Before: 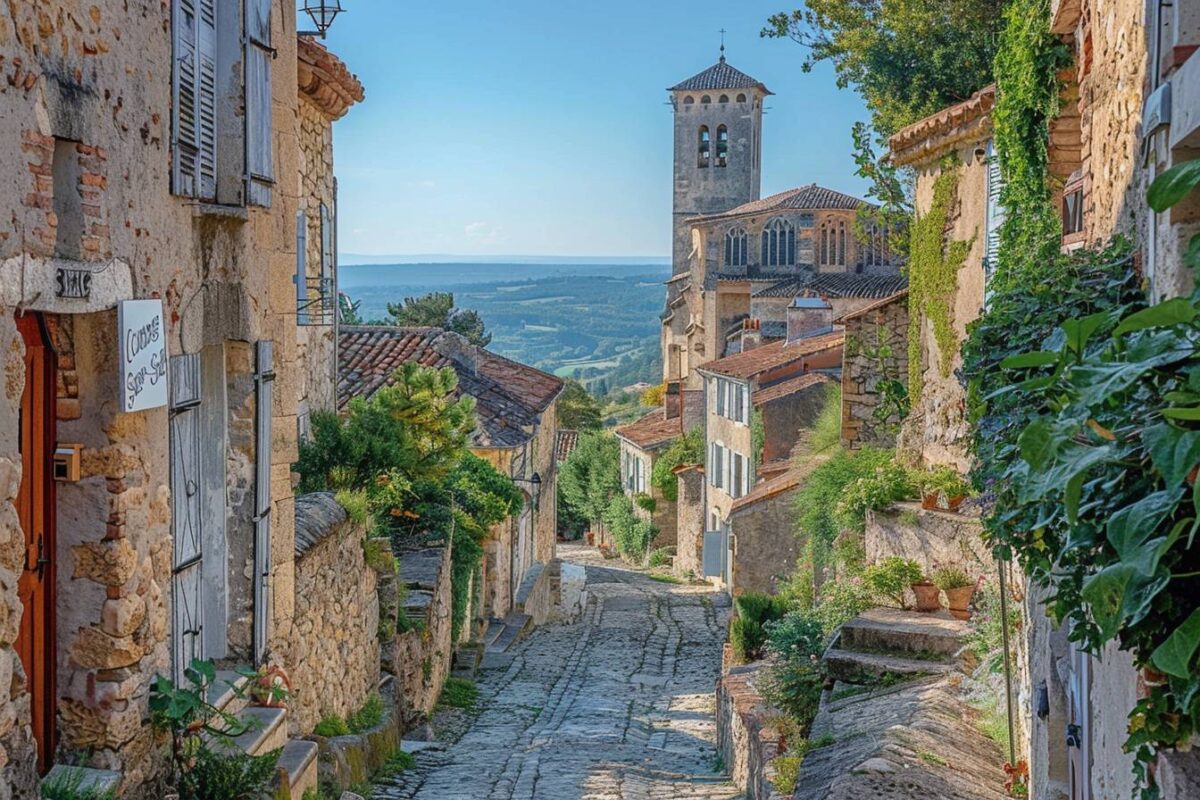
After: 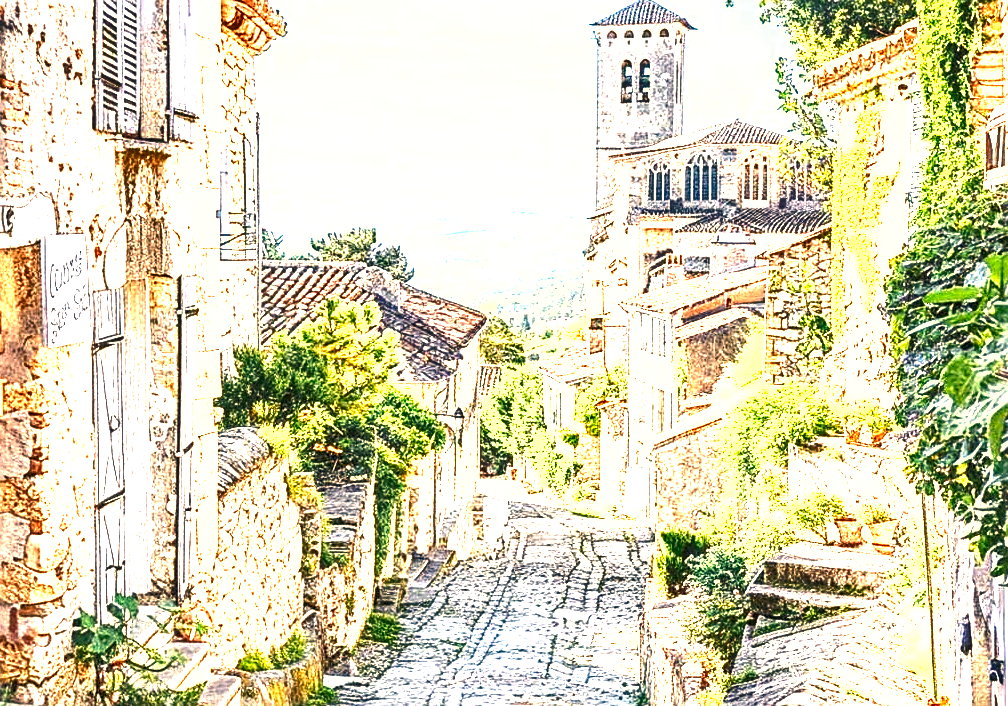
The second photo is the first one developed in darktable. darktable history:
local contrast: on, module defaults
crop: left 6.446%, top 8.188%, right 9.538%, bottom 3.548%
sharpen: on, module defaults
exposure: black level correction 0, exposure 1.6 EV, compensate exposure bias true, compensate highlight preservation false
color correction: highlights a* 15, highlights b* 31.55
levels: levels [0, 0.374, 0.749]
color zones: curves: ch0 [(0.018, 0.548) (0.197, 0.654) (0.425, 0.447) (0.605, 0.658) (0.732, 0.579)]; ch1 [(0.105, 0.531) (0.224, 0.531) (0.386, 0.39) (0.618, 0.456) (0.732, 0.456) (0.956, 0.421)]; ch2 [(0.039, 0.583) (0.215, 0.465) (0.399, 0.544) (0.465, 0.548) (0.614, 0.447) (0.724, 0.43) (0.882, 0.623) (0.956, 0.632)]
shadows and highlights: low approximation 0.01, soften with gaussian
